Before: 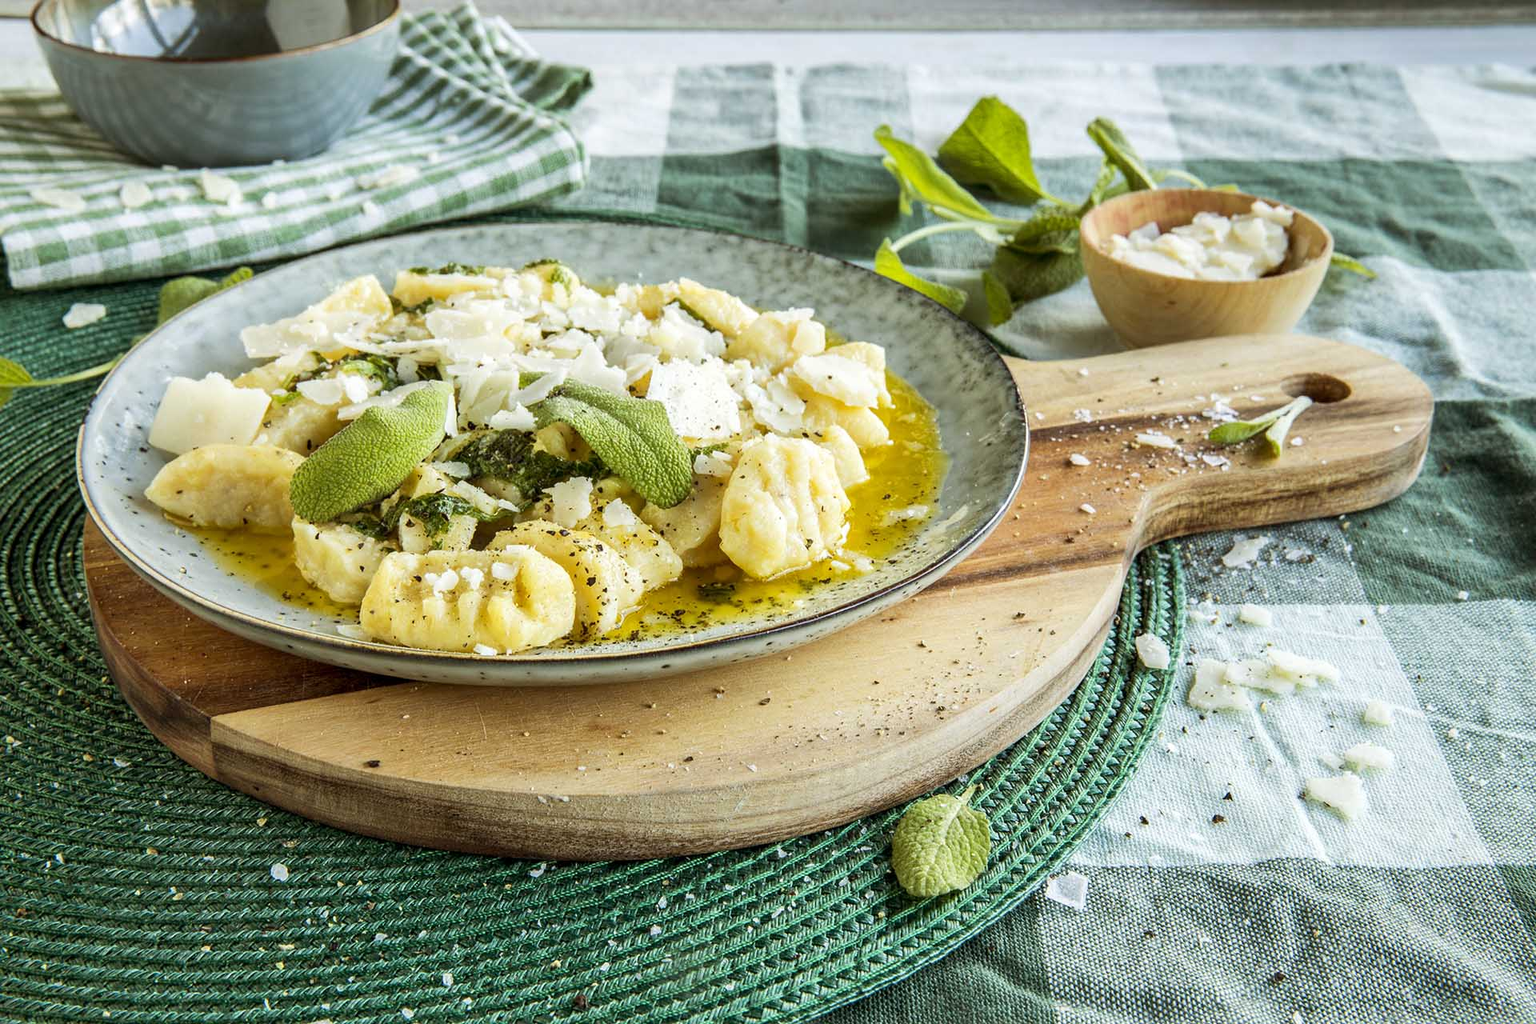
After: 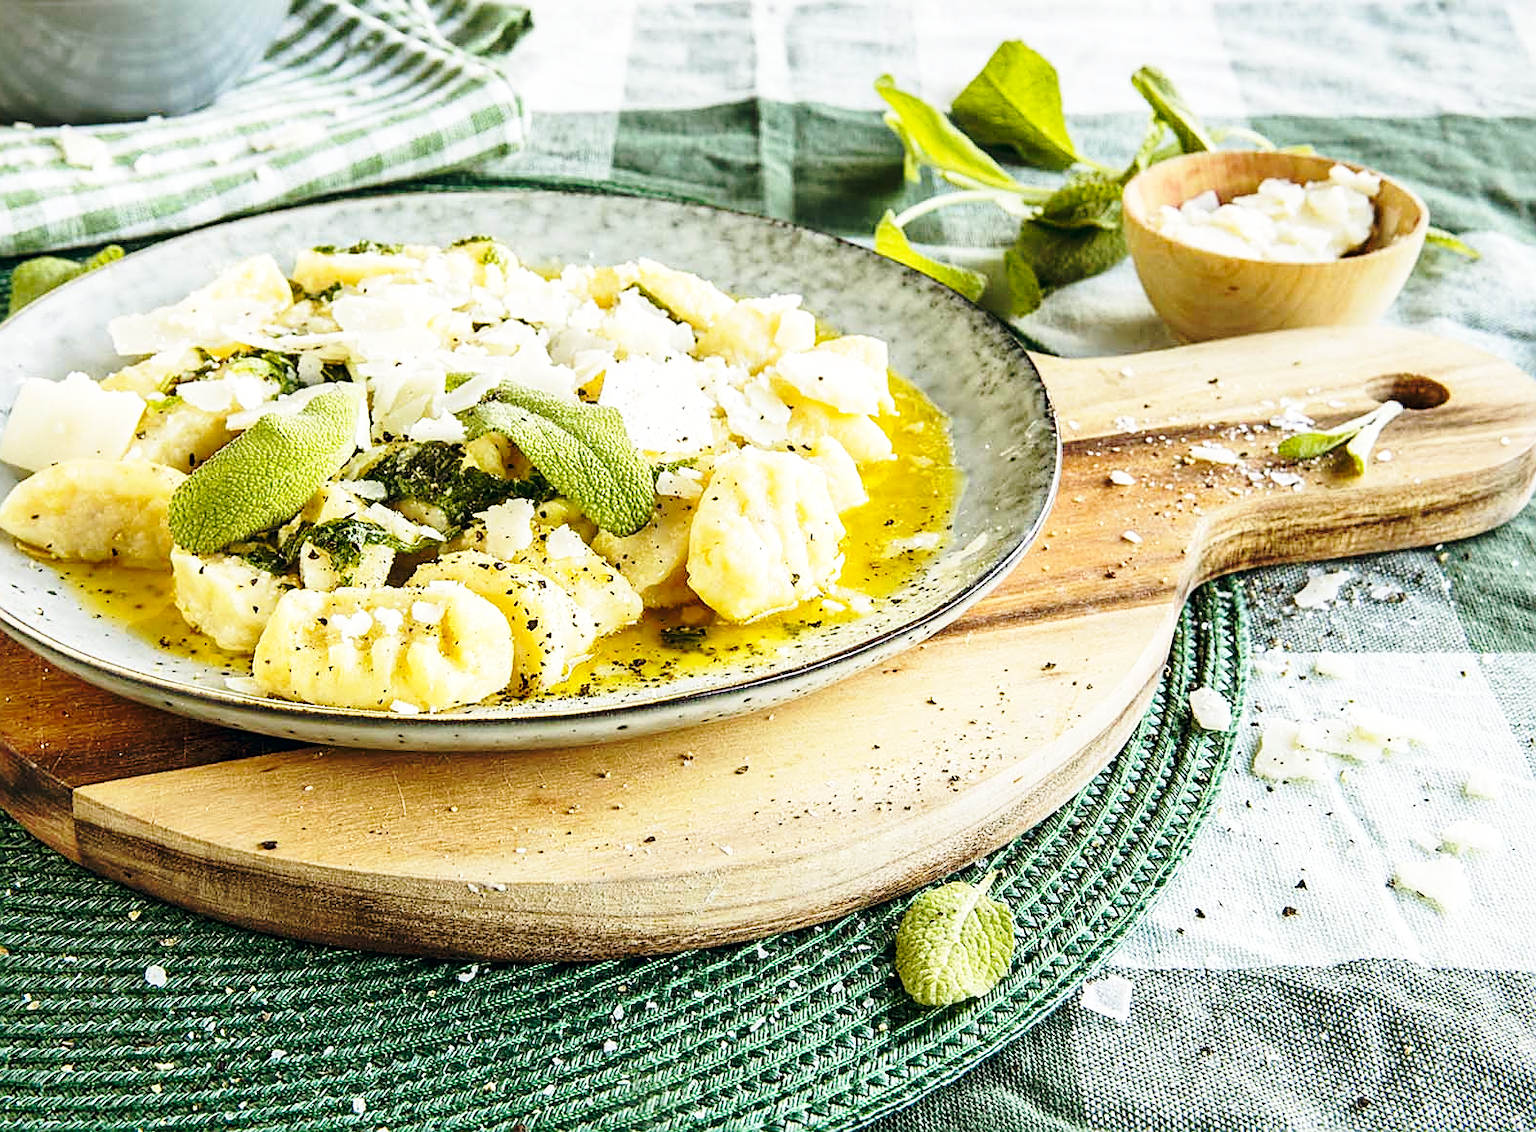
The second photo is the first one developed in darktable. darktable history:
sharpen: on, module defaults
color balance: lift [1, 0.998, 1.001, 1.002], gamma [1, 1.02, 1, 0.98], gain [1, 1.02, 1.003, 0.98]
base curve: curves: ch0 [(0, 0) (0.036, 0.037) (0.121, 0.228) (0.46, 0.76) (0.859, 0.983) (1, 1)], preserve colors none
crop: left 9.807%, top 6.259%, right 7.334%, bottom 2.177%
